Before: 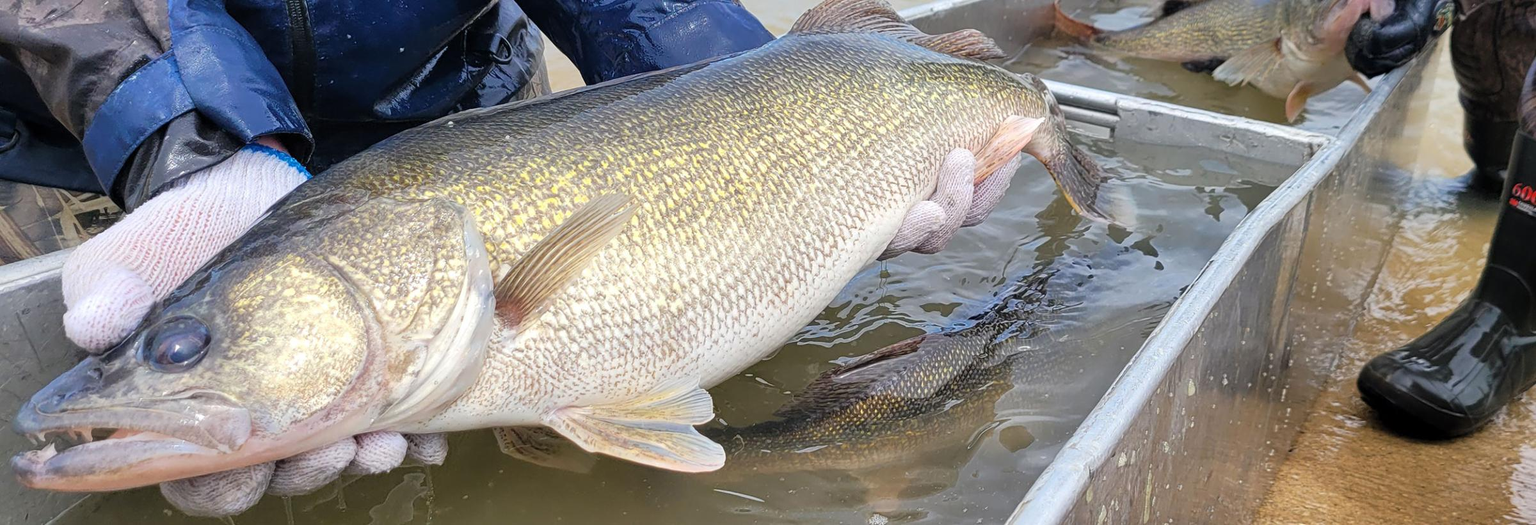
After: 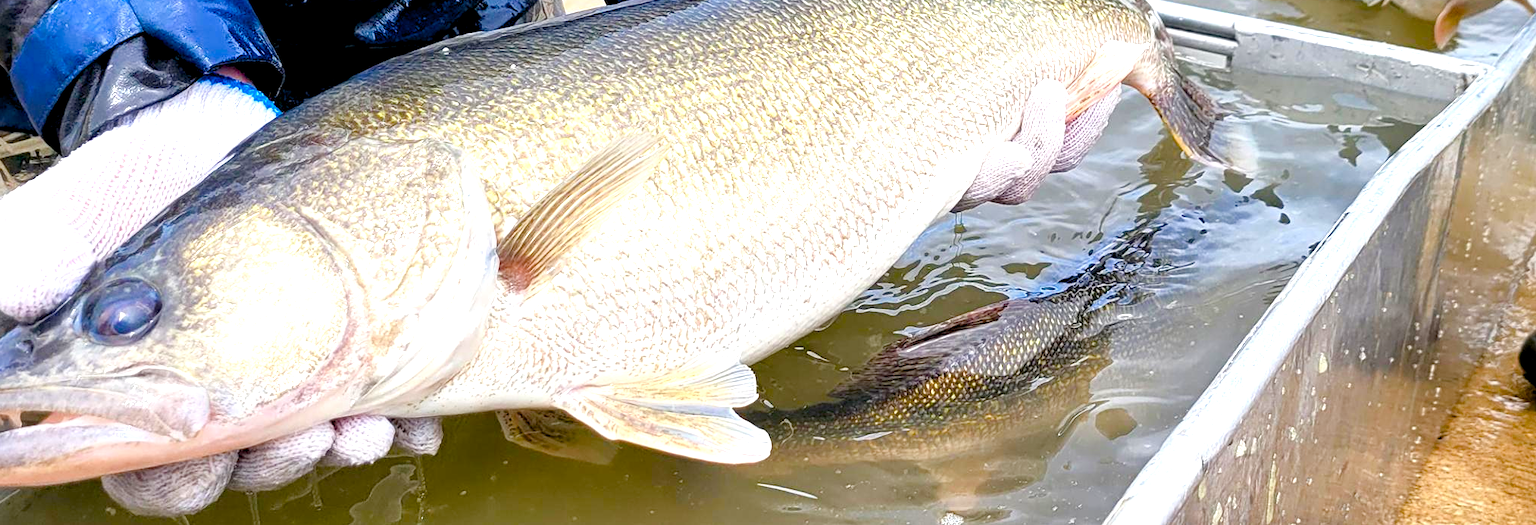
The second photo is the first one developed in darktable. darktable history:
crop and rotate: left 4.842%, top 15.51%, right 10.668%
exposure: exposure 0.64 EV, compensate highlight preservation false
color balance rgb: shadows lift › luminance -9.41%, highlights gain › luminance 17.6%, global offset › luminance -1.45%, perceptual saturation grading › highlights -17.77%, perceptual saturation grading › mid-tones 33.1%, perceptual saturation grading › shadows 50.52%, global vibrance 24.22%
